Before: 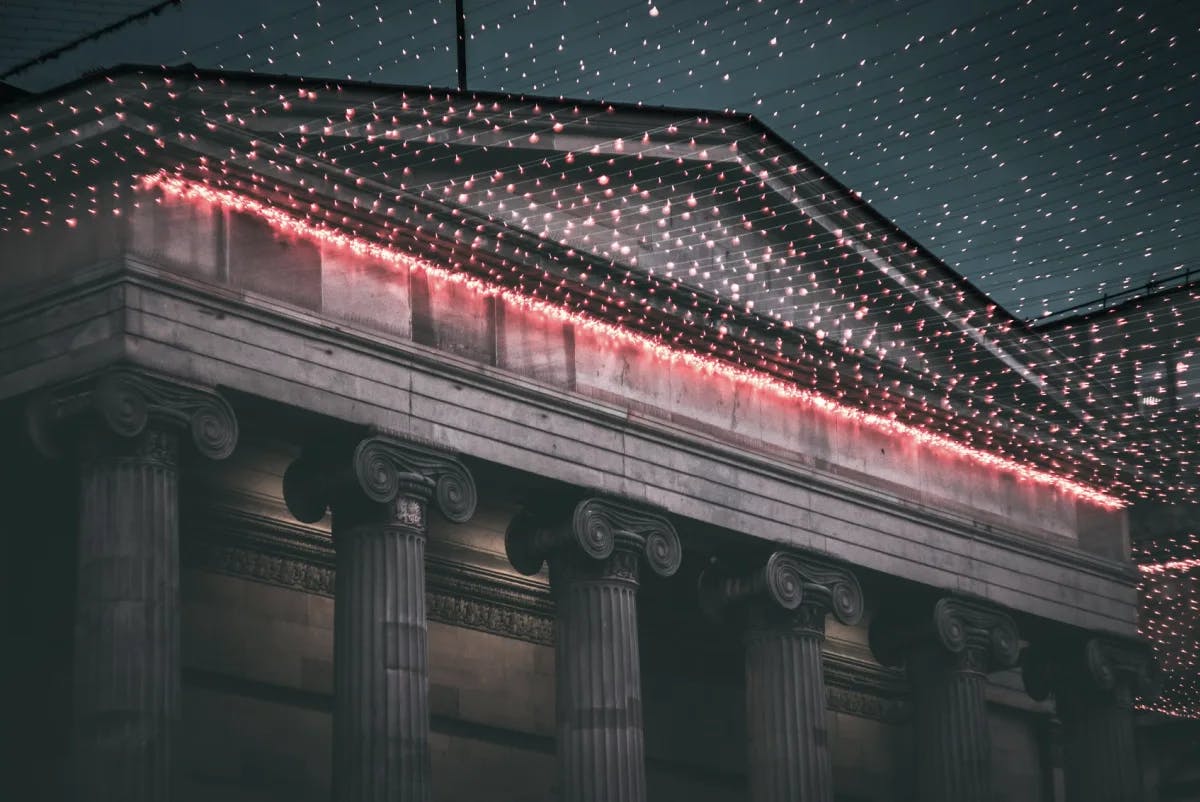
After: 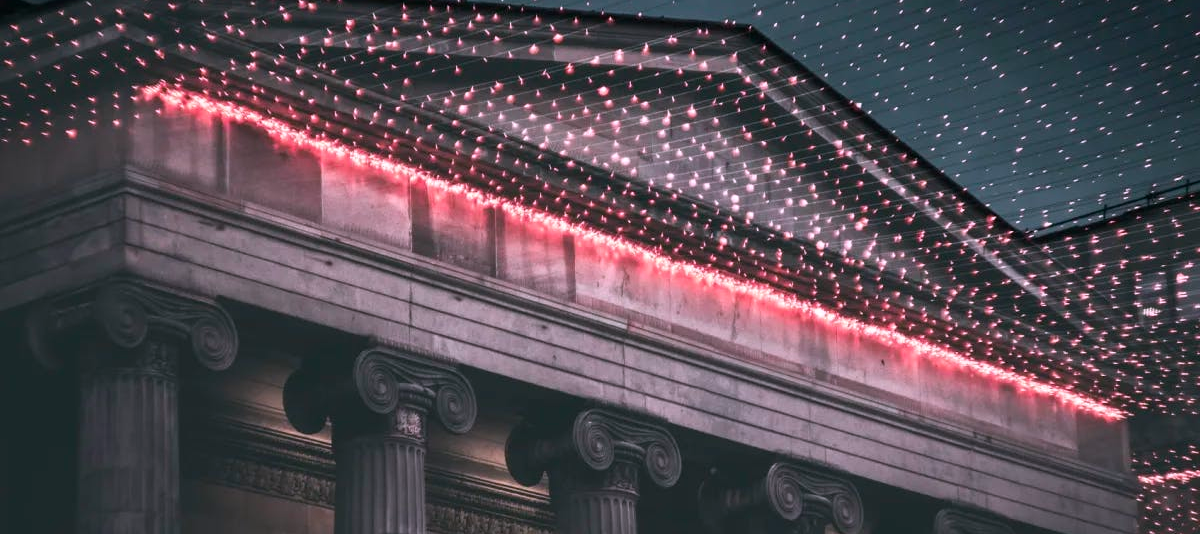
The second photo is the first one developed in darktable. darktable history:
white balance: red 1.05, blue 1.072
crop: top 11.166%, bottom 22.168%
